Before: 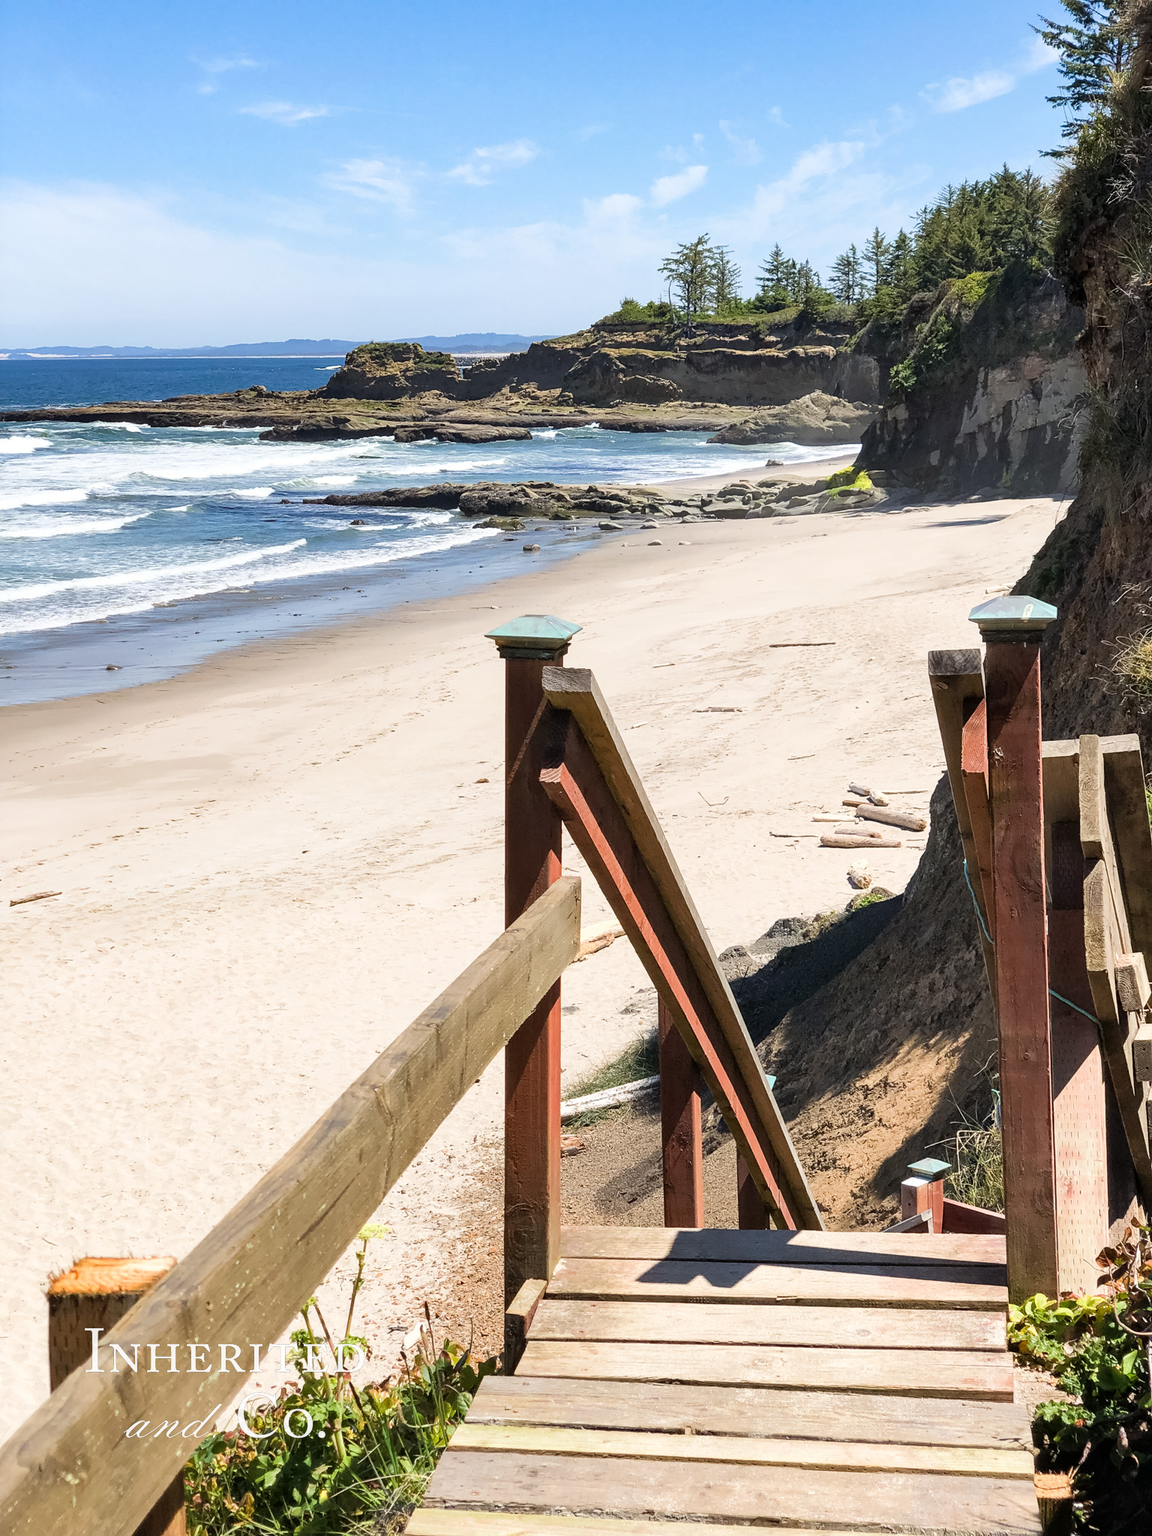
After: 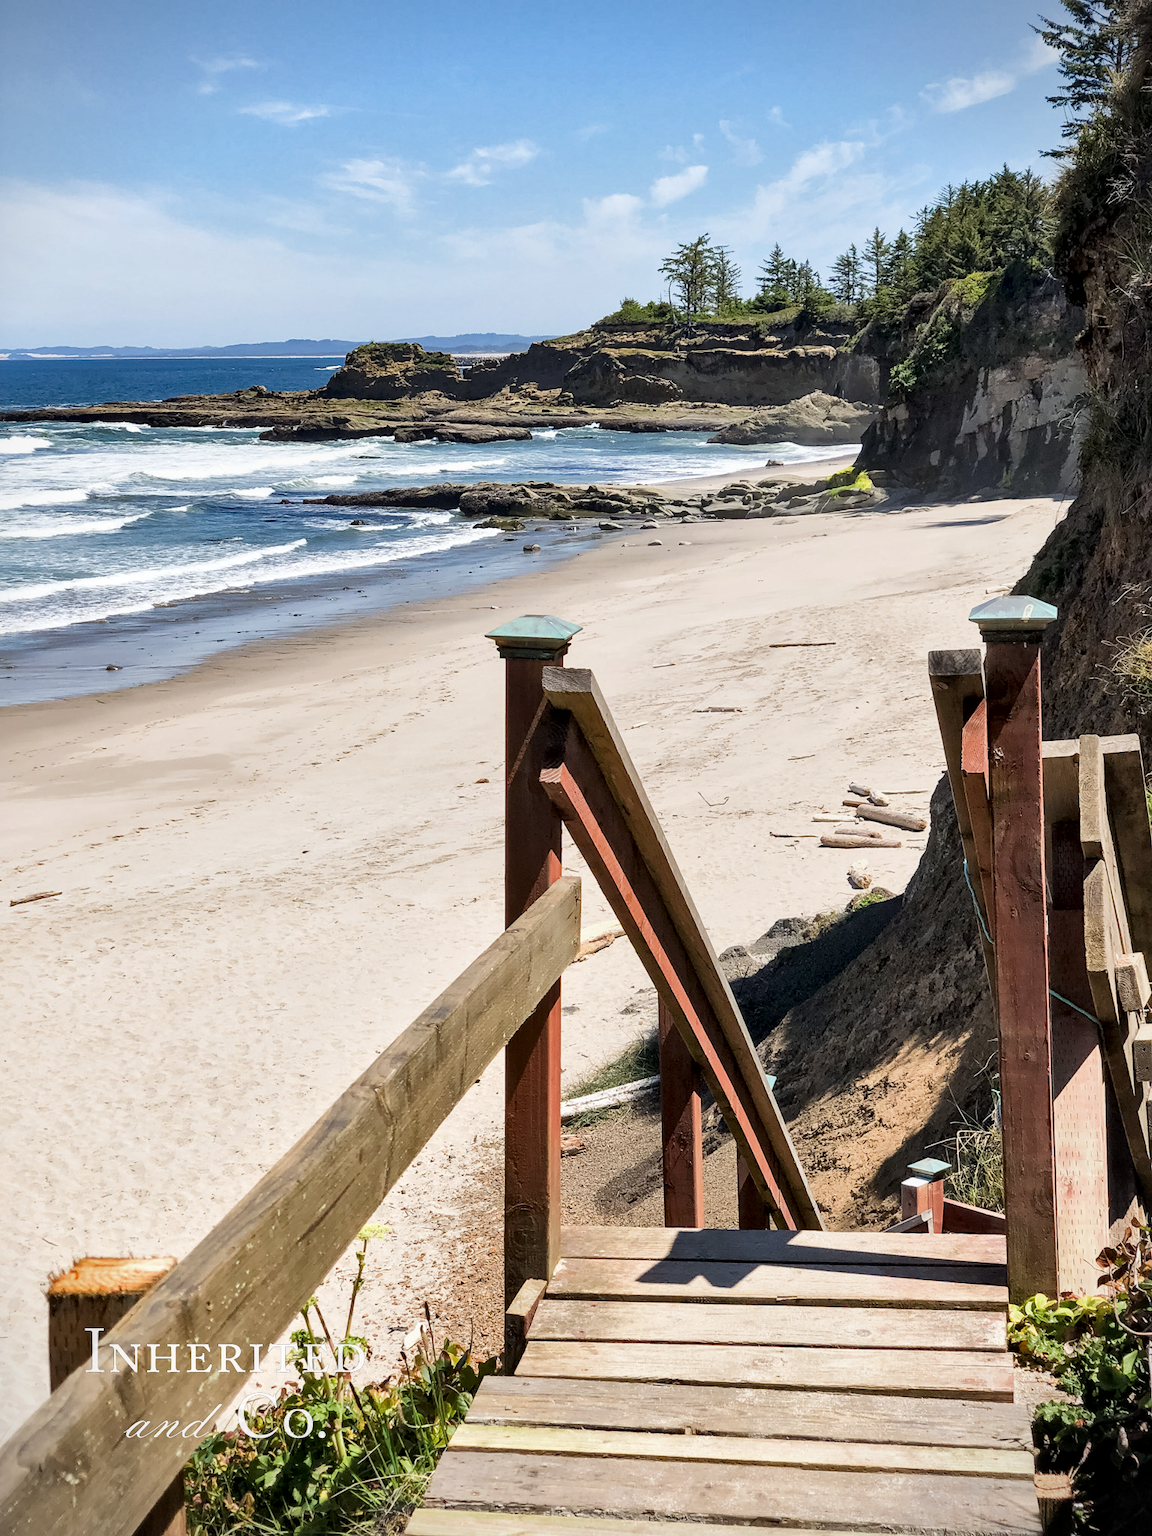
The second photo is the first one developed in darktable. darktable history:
vignetting: fall-off start 92.6%, brightness -0.52, saturation -0.51, center (-0.012, 0)
exposure: exposure -0.242 EV, compensate highlight preservation false
local contrast: mode bilateral grid, contrast 50, coarseness 50, detail 150%, midtone range 0.2
